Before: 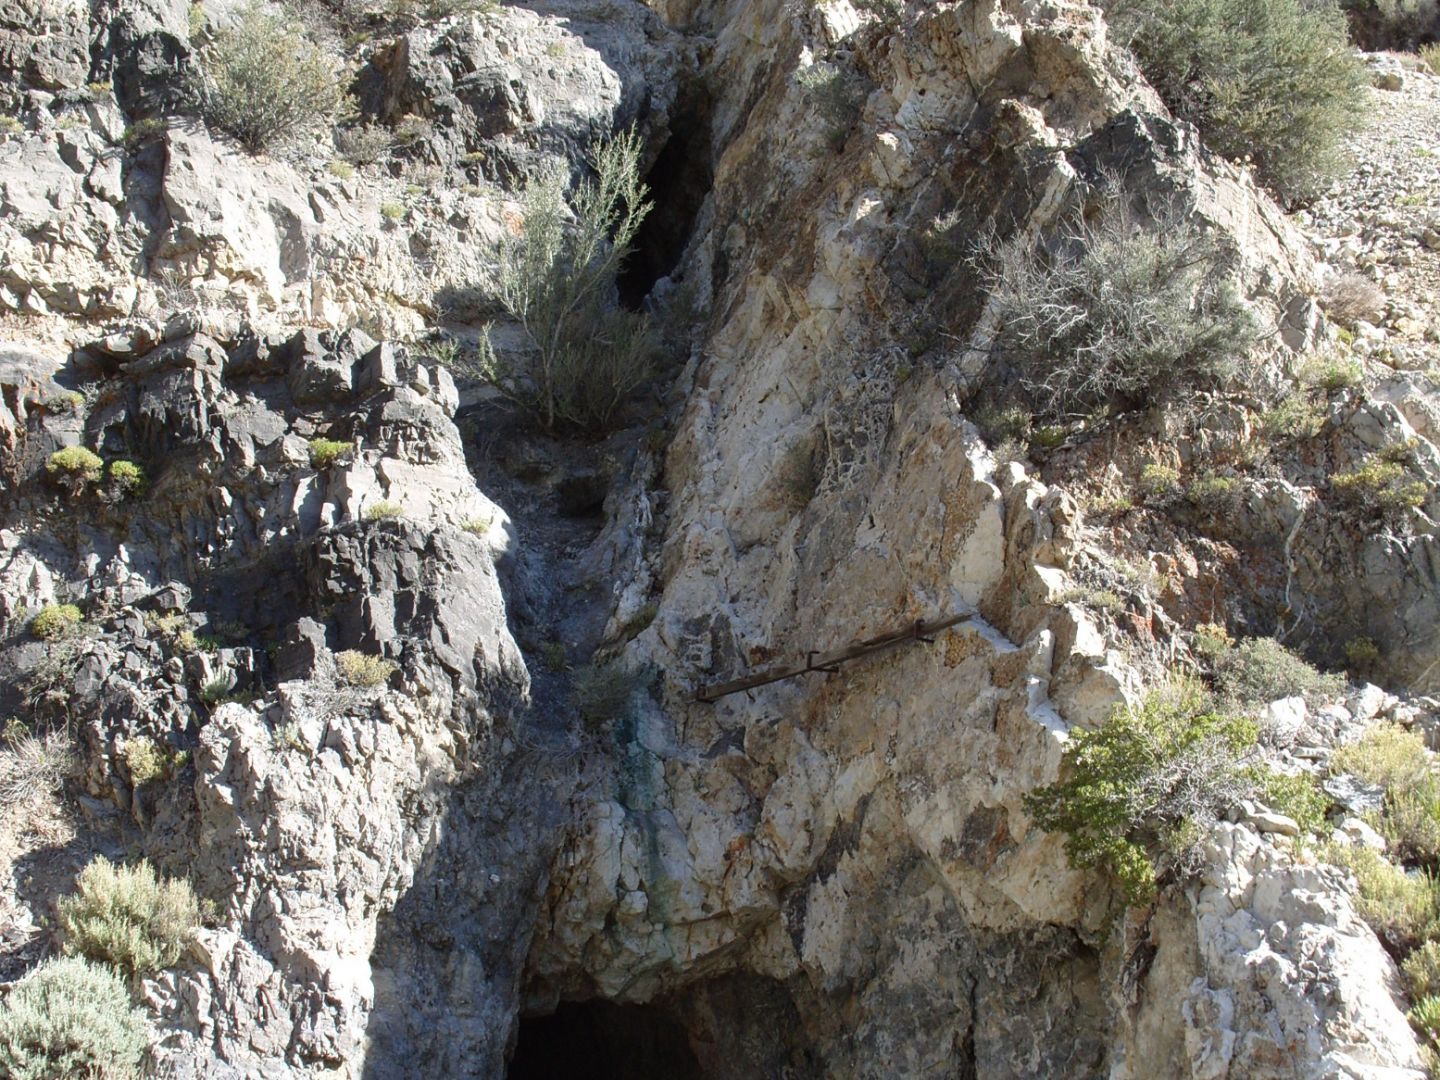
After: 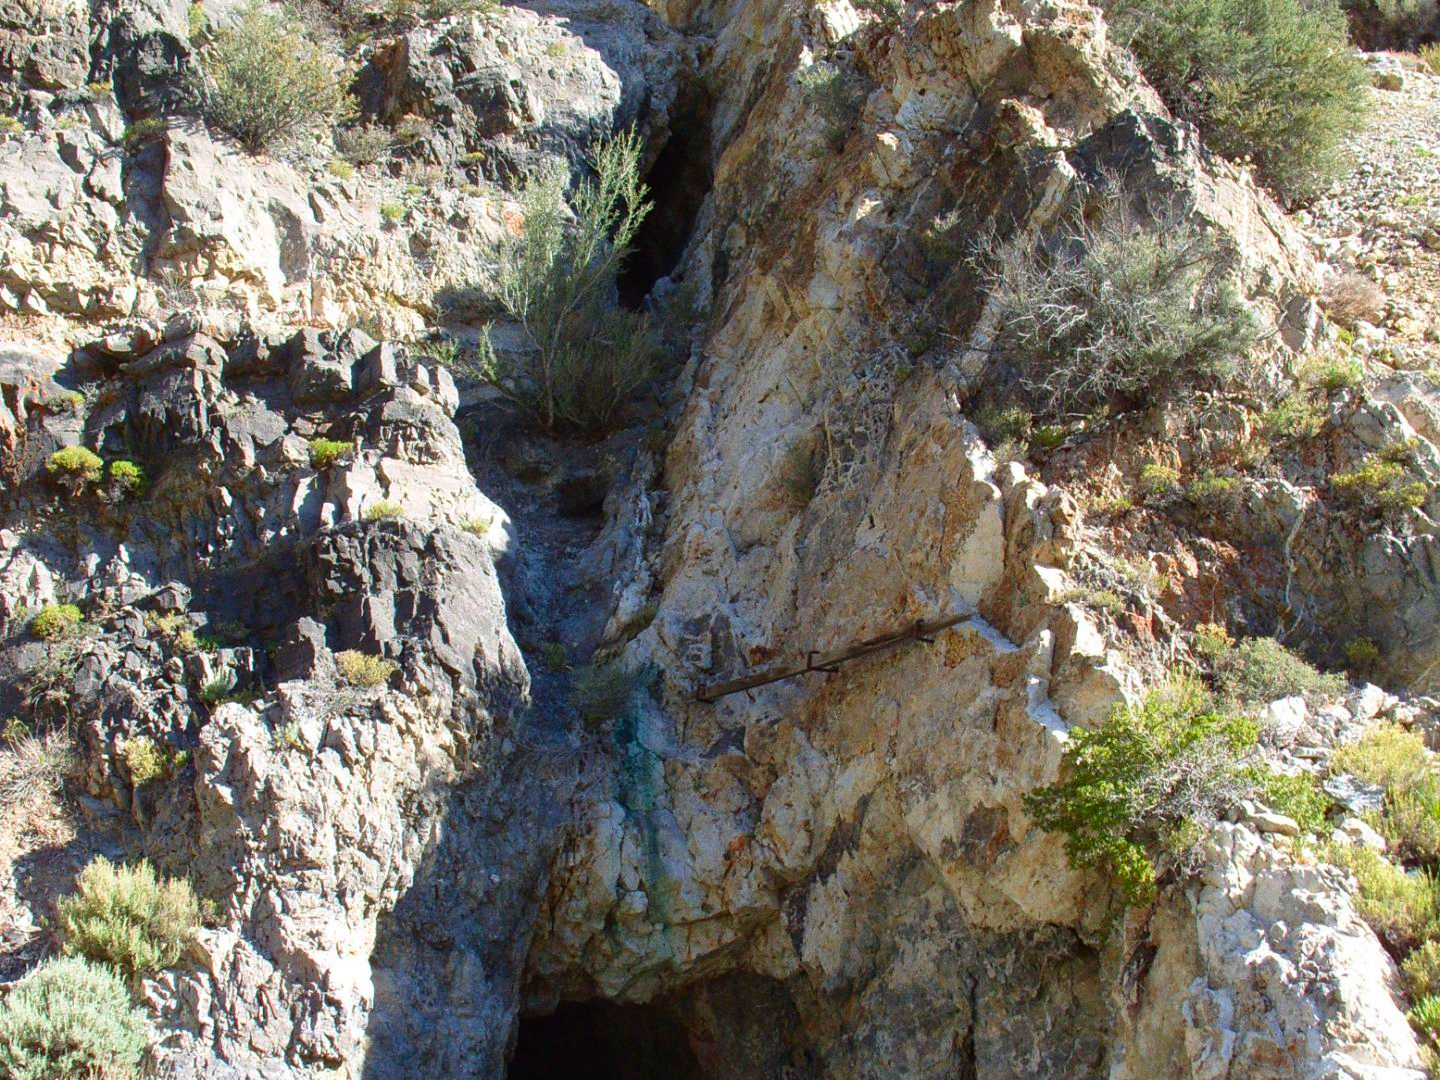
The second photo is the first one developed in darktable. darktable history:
velvia: strength 15%
color contrast: green-magenta contrast 1.69, blue-yellow contrast 1.49
grain: on, module defaults
levels: mode automatic
